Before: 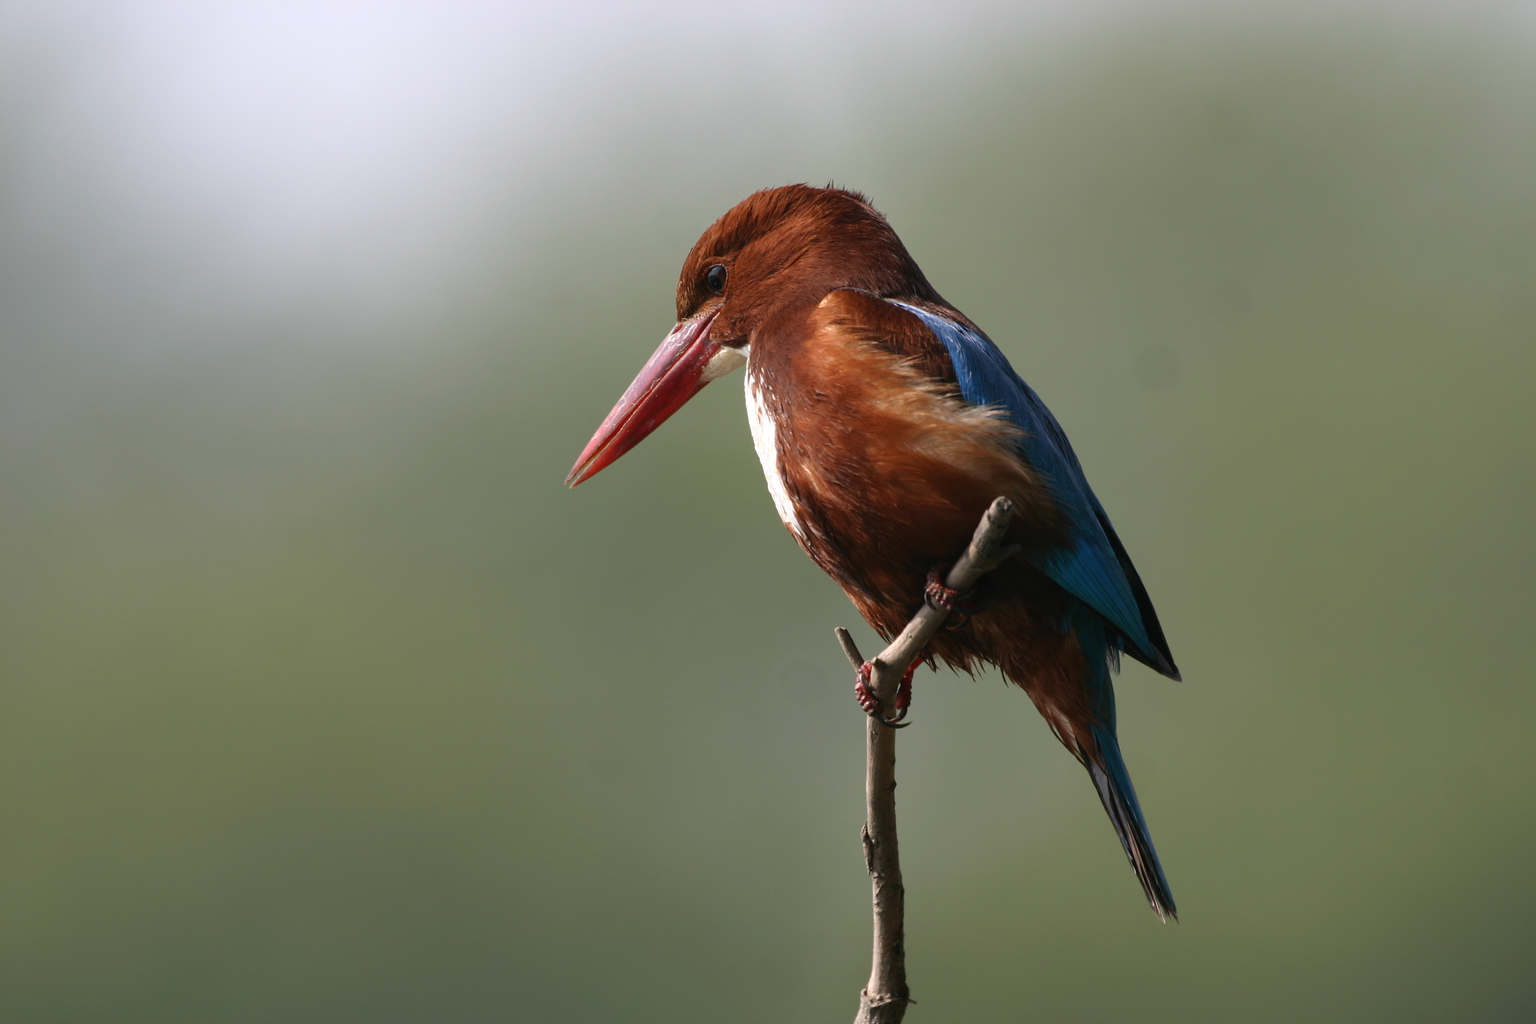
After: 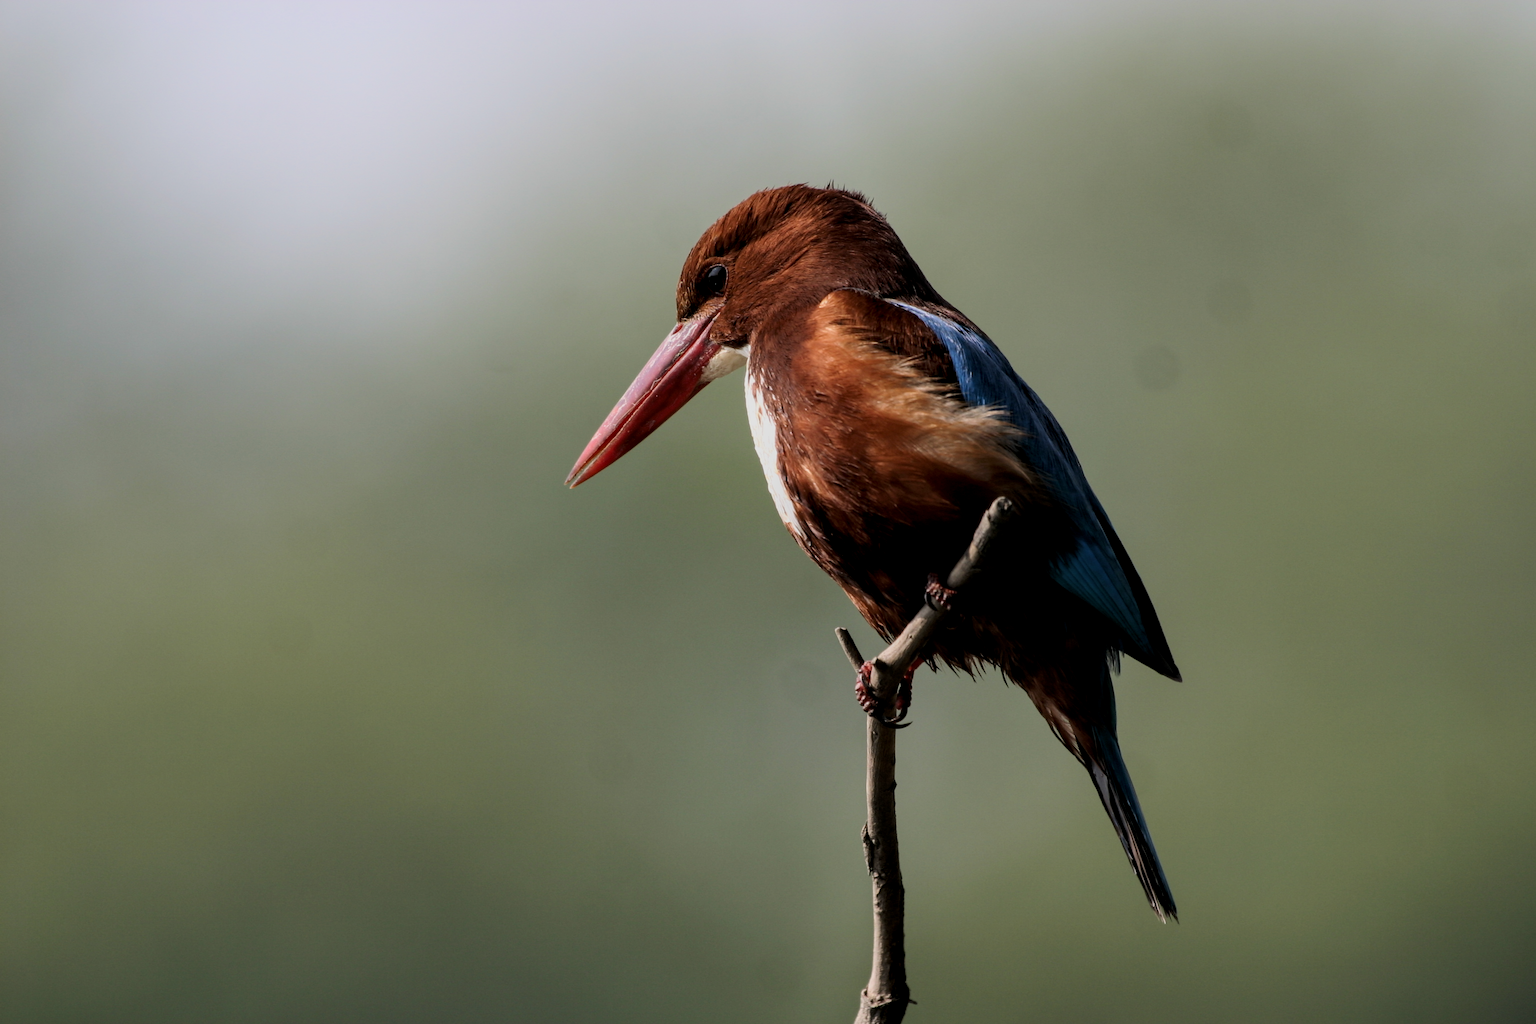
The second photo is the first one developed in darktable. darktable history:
exposure: exposure -0.169 EV, compensate highlight preservation false
filmic rgb: black relative exposure -7.65 EV, white relative exposure 4.56 EV, hardness 3.61, color science v6 (2022)
local contrast: on, module defaults
tone equalizer: -8 EV -0.401 EV, -7 EV -0.398 EV, -6 EV -0.322 EV, -5 EV -0.236 EV, -3 EV 0.256 EV, -2 EV 0.35 EV, -1 EV 0.374 EV, +0 EV 0.399 EV, edges refinement/feathering 500, mask exposure compensation -1.57 EV, preserve details no
